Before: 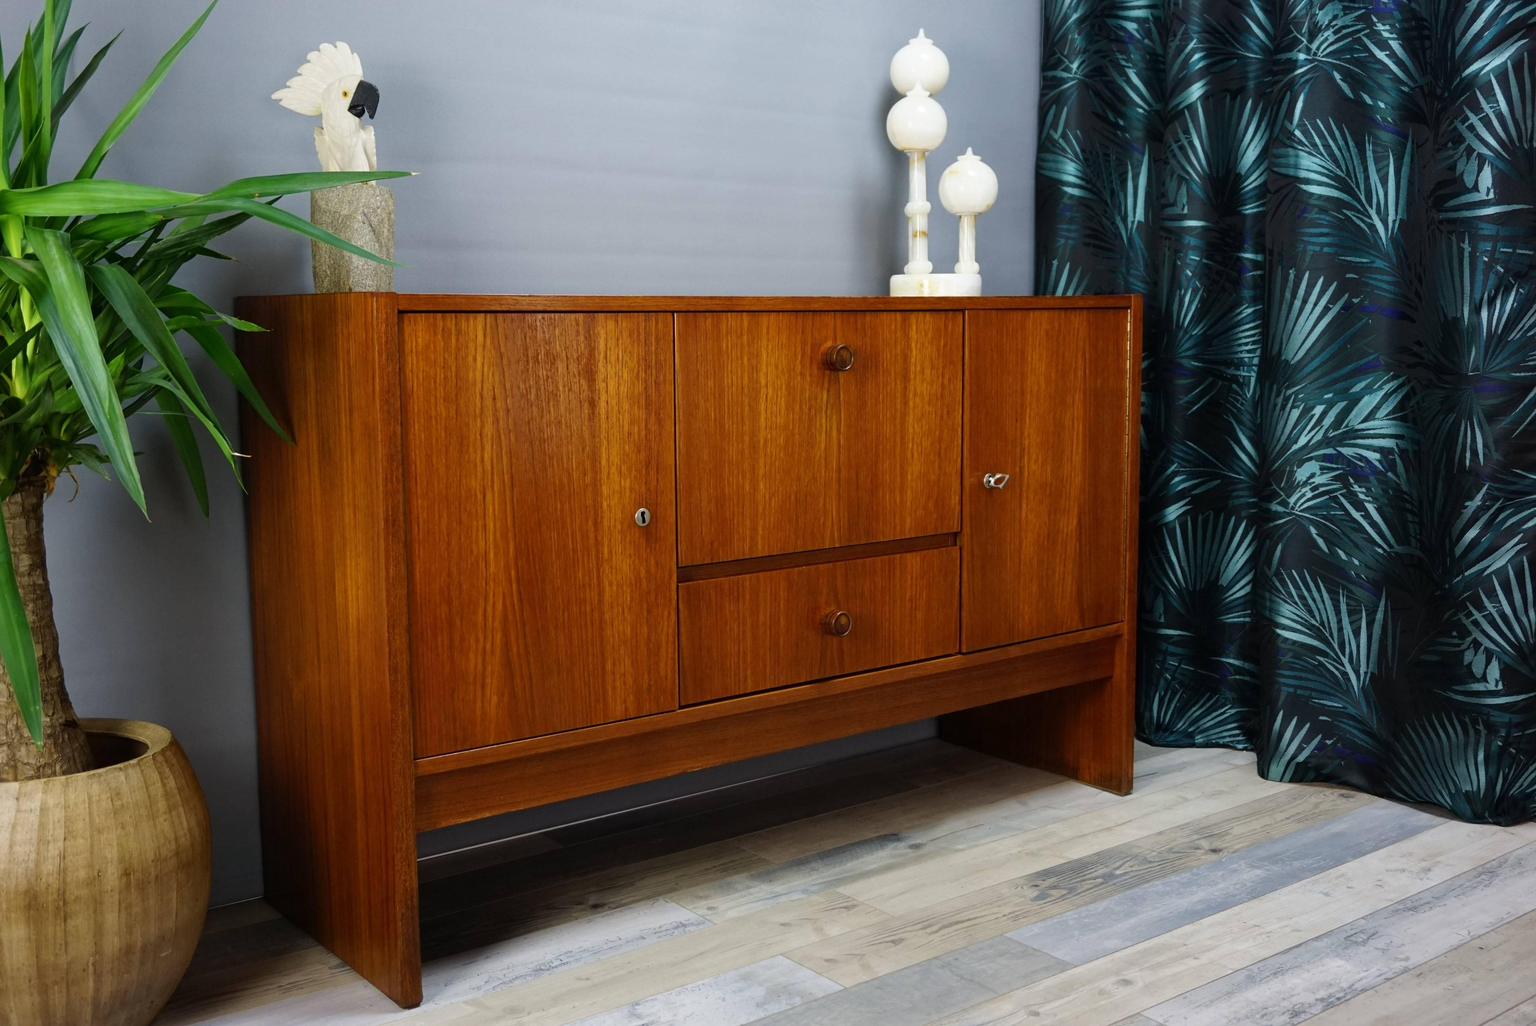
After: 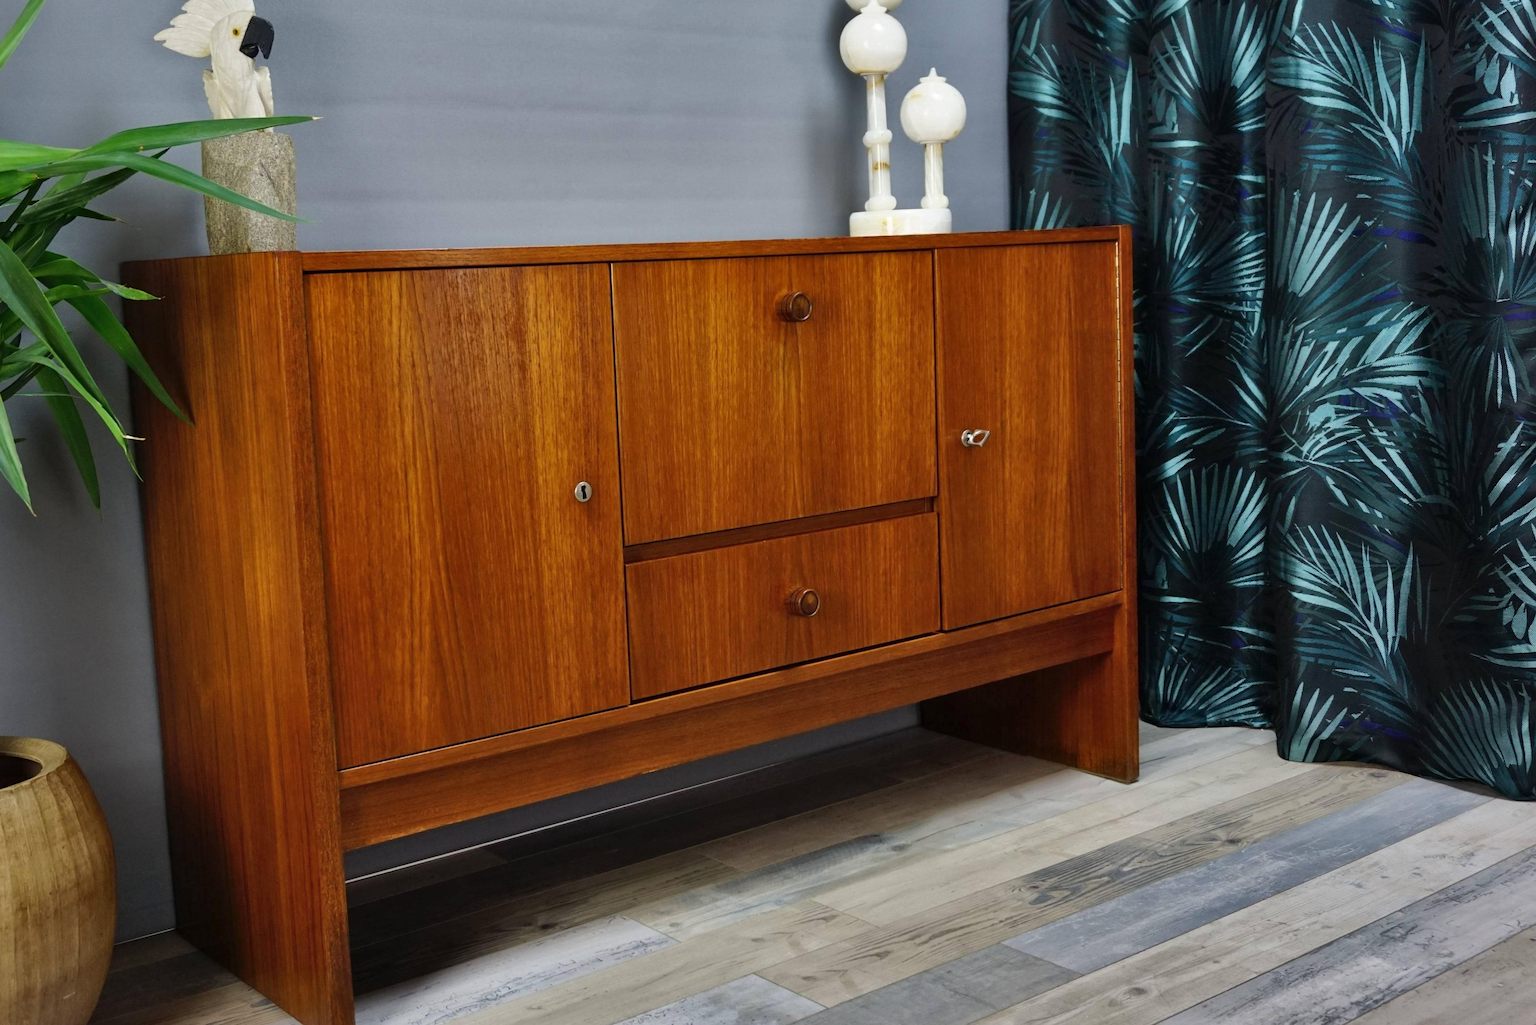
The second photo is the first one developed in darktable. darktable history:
crop and rotate: angle 1.96°, left 5.673%, top 5.673%
shadows and highlights: radius 108.52, shadows 40.68, highlights -72.88, low approximation 0.01, soften with gaussian
